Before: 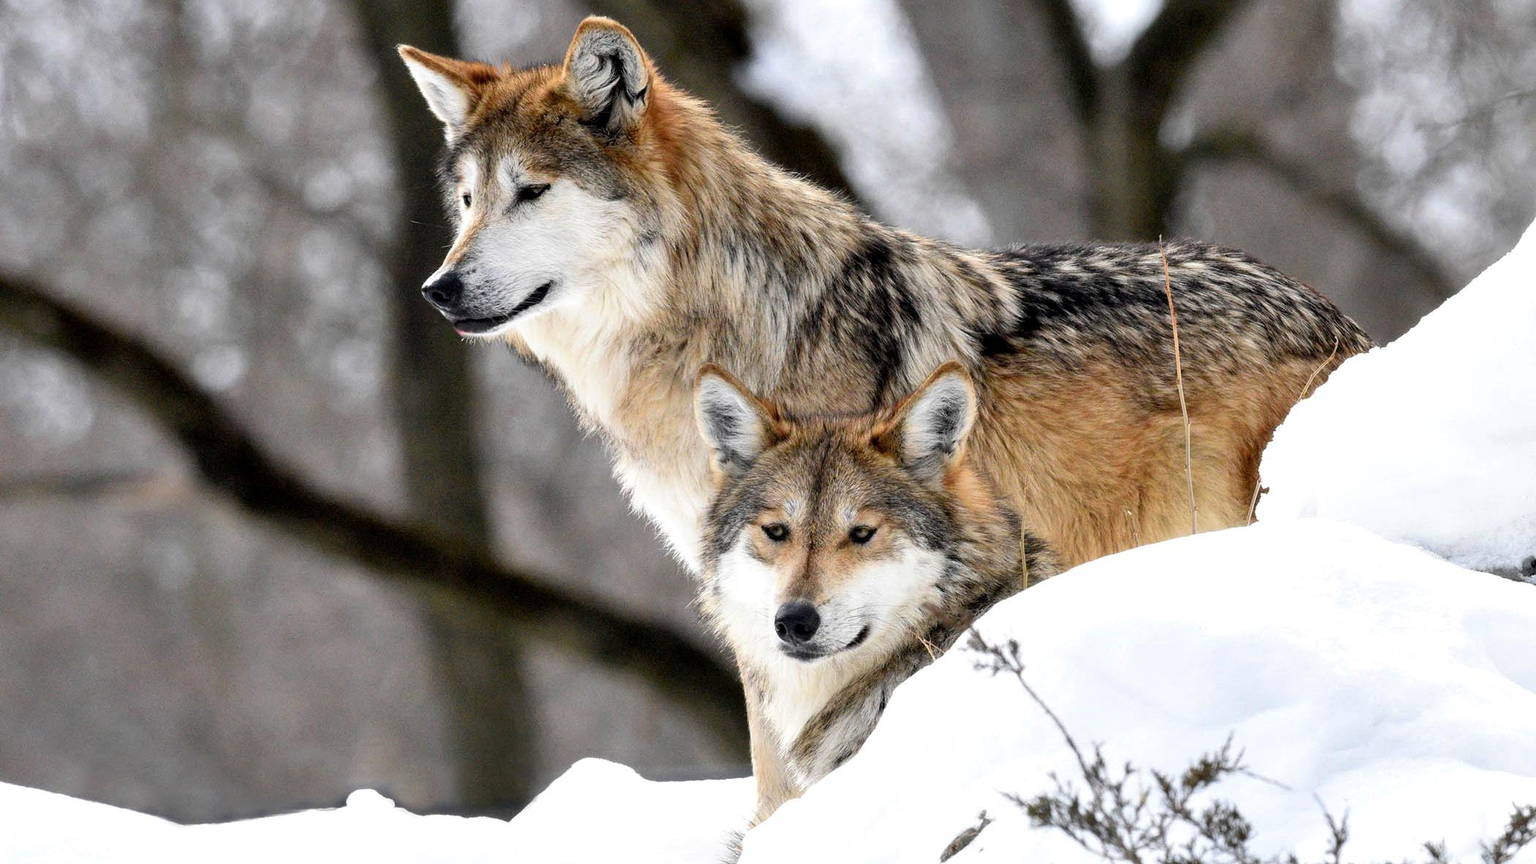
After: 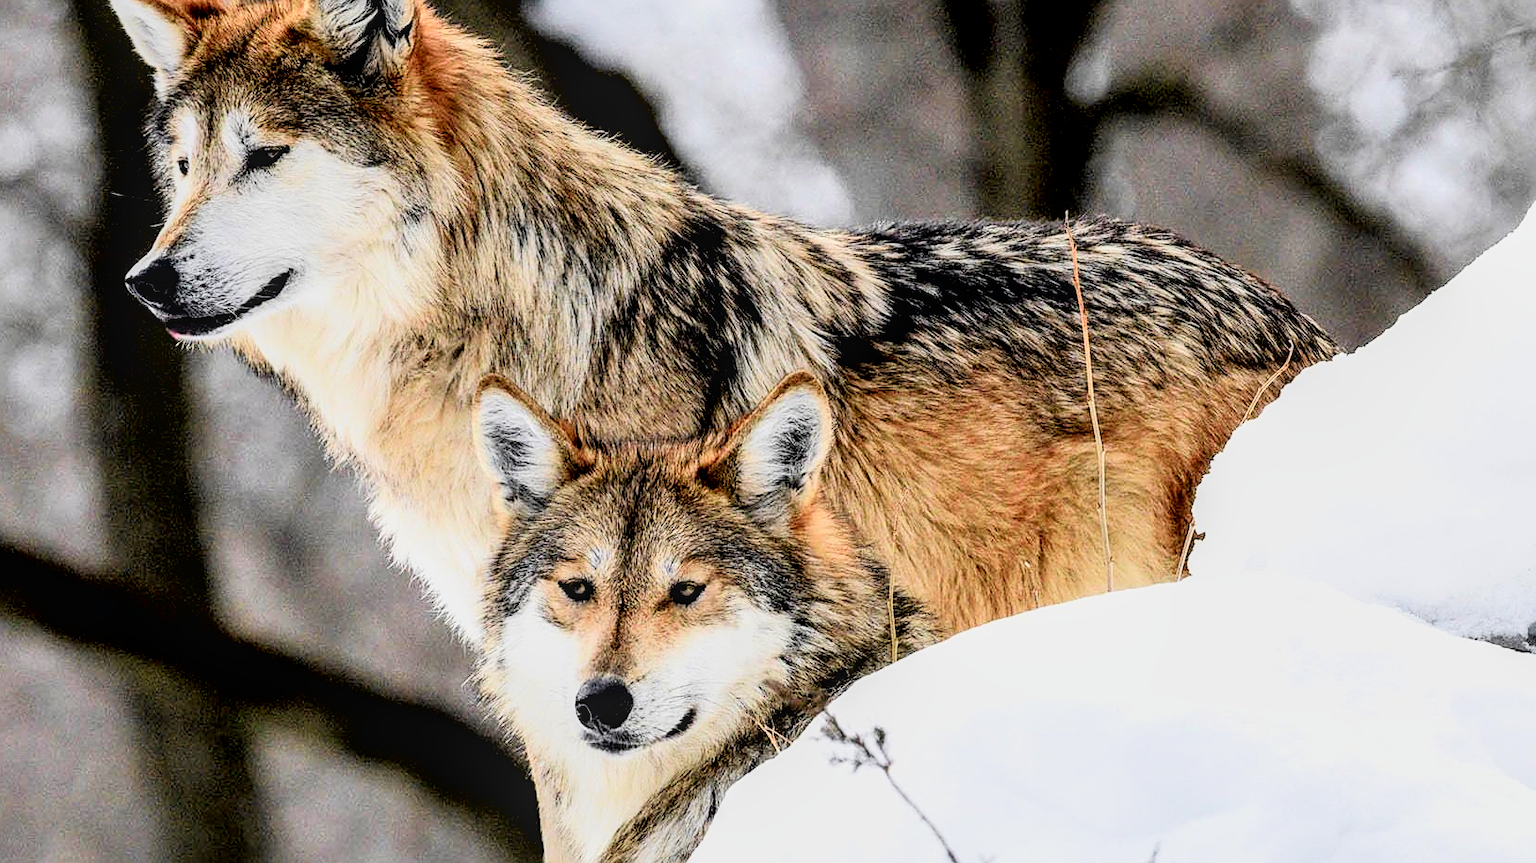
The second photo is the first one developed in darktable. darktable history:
crop and rotate: left 21.083%, top 8.054%, right 0.421%, bottom 13.529%
exposure: compensate exposure bias true, compensate highlight preservation false
local contrast: on, module defaults
filmic rgb: black relative exposure -5.15 EV, white relative exposure 3.99 EV, hardness 2.89, contrast 1.095
sharpen: on, module defaults
tone curve: curves: ch0 [(0, 0.013) (0.054, 0.018) (0.205, 0.191) (0.289, 0.292) (0.39, 0.424) (0.493, 0.551) (0.647, 0.752) (0.796, 0.887) (1, 0.998)]; ch1 [(0, 0) (0.371, 0.339) (0.477, 0.452) (0.494, 0.495) (0.501, 0.501) (0.51, 0.516) (0.54, 0.557) (0.572, 0.605) (0.66, 0.701) (0.783, 0.804) (1, 1)]; ch2 [(0, 0) (0.32, 0.281) (0.403, 0.399) (0.441, 0.428) (0.47, 0.469) (0.498, 0.496) (0.524, 0.543) (0.551, 0.579) (0.633, 0.665) (0.7, 0.711) (1, 1)], color space Lab, independent channels, preserve colors none
